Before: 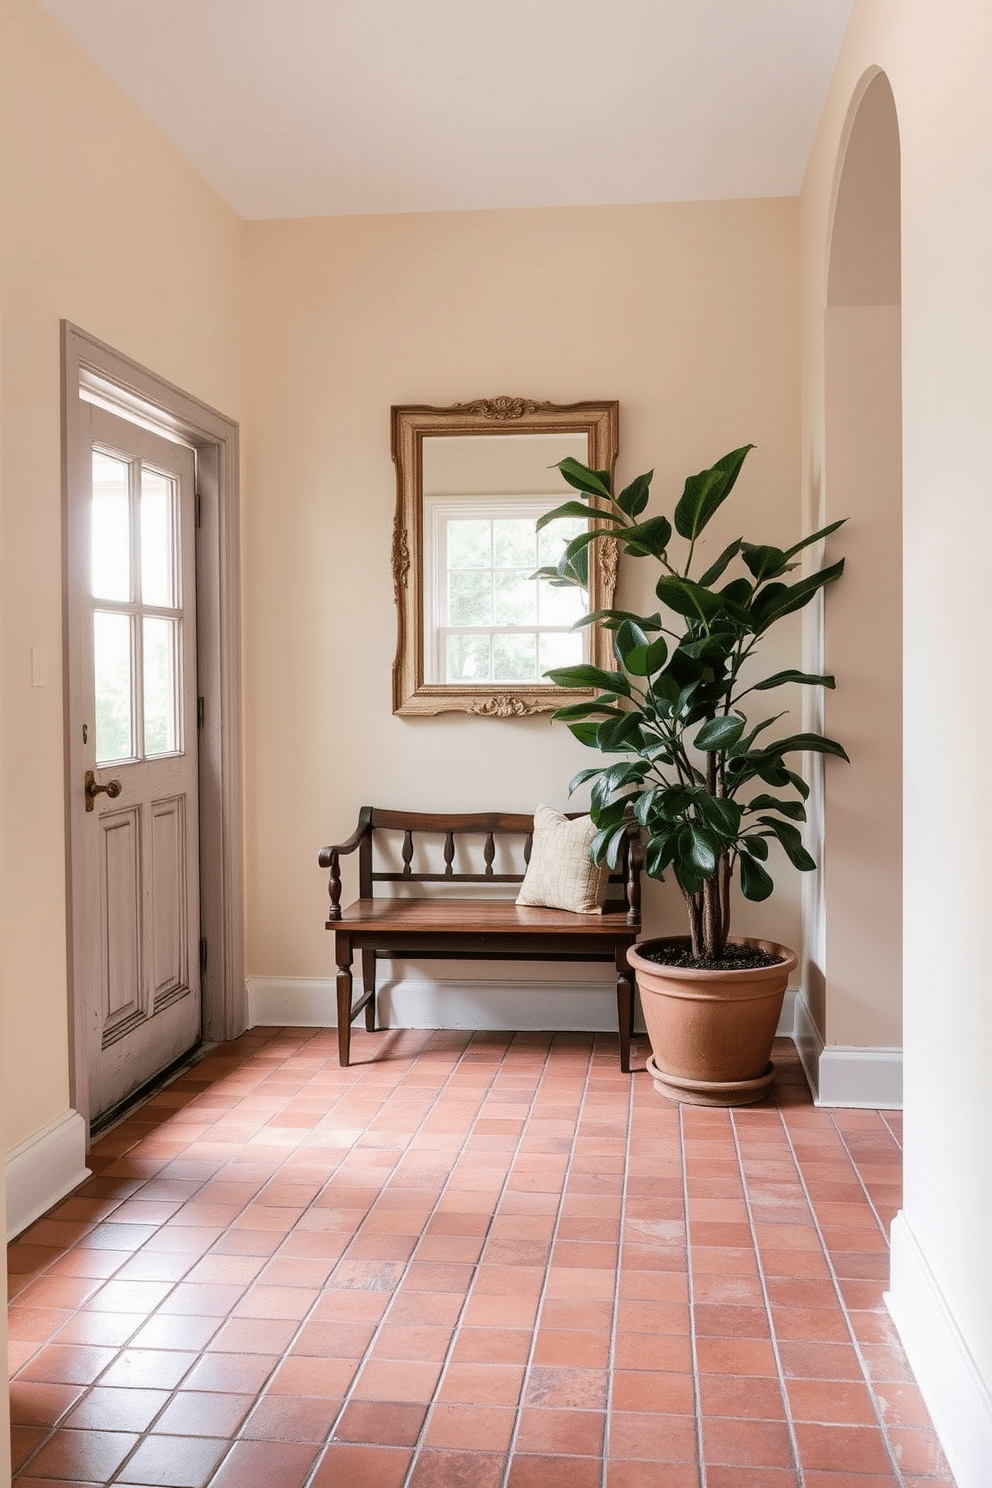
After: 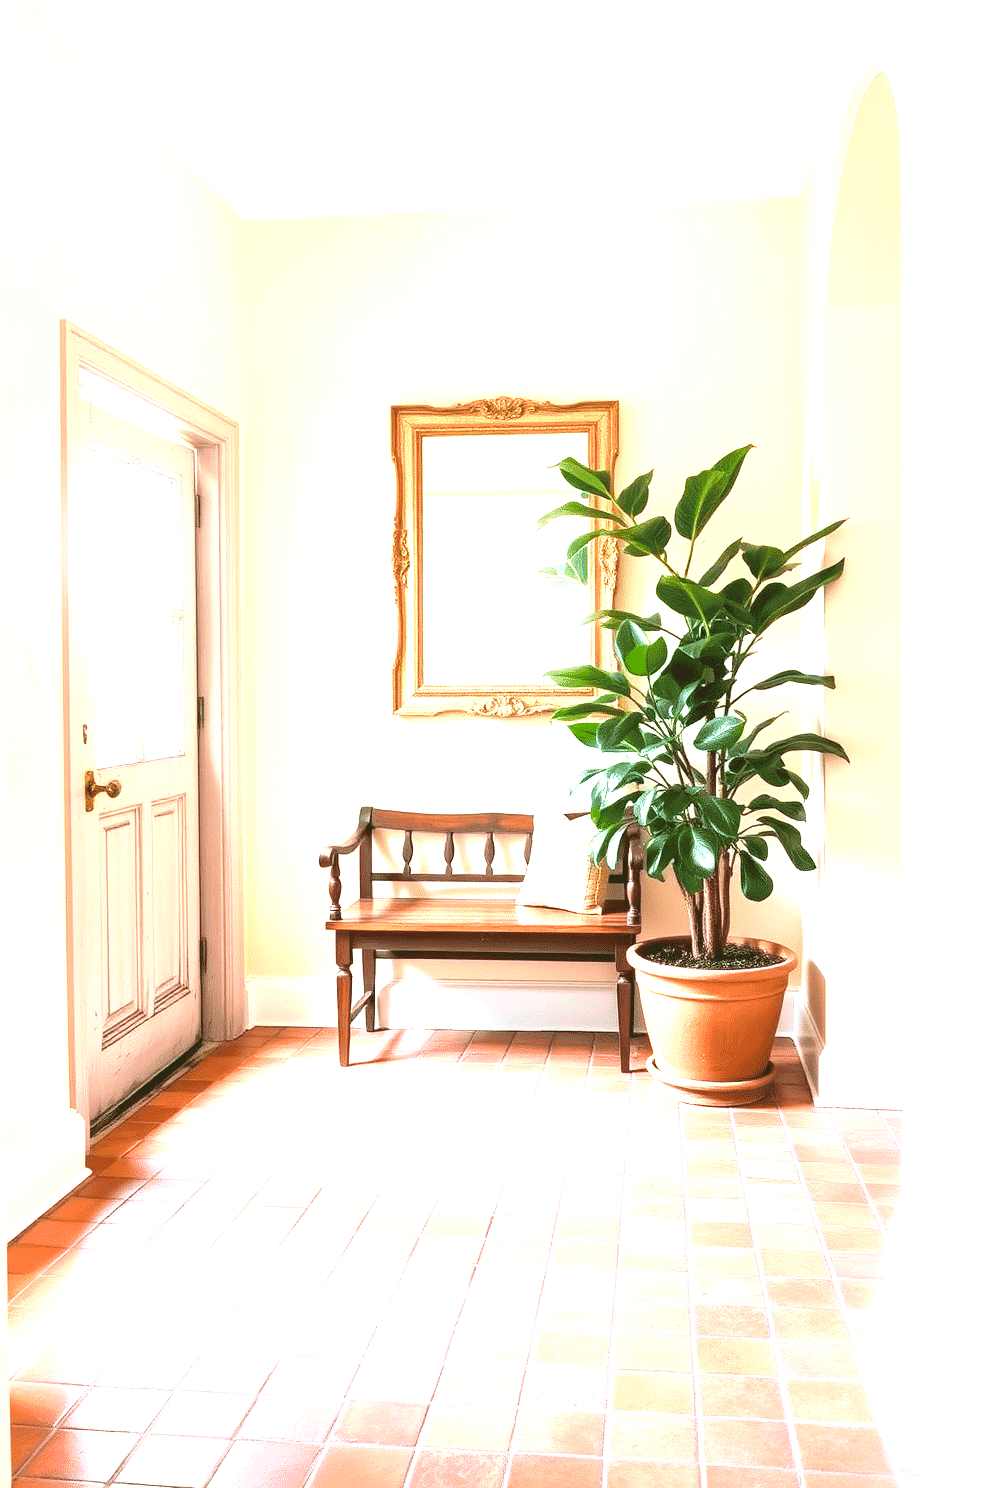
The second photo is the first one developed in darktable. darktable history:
exposure: black level correction 0.001, exposure 2.535 EV, compensate highlight preservation false
contrast brightness saturation: contrast -0.2, saturation 0.186
